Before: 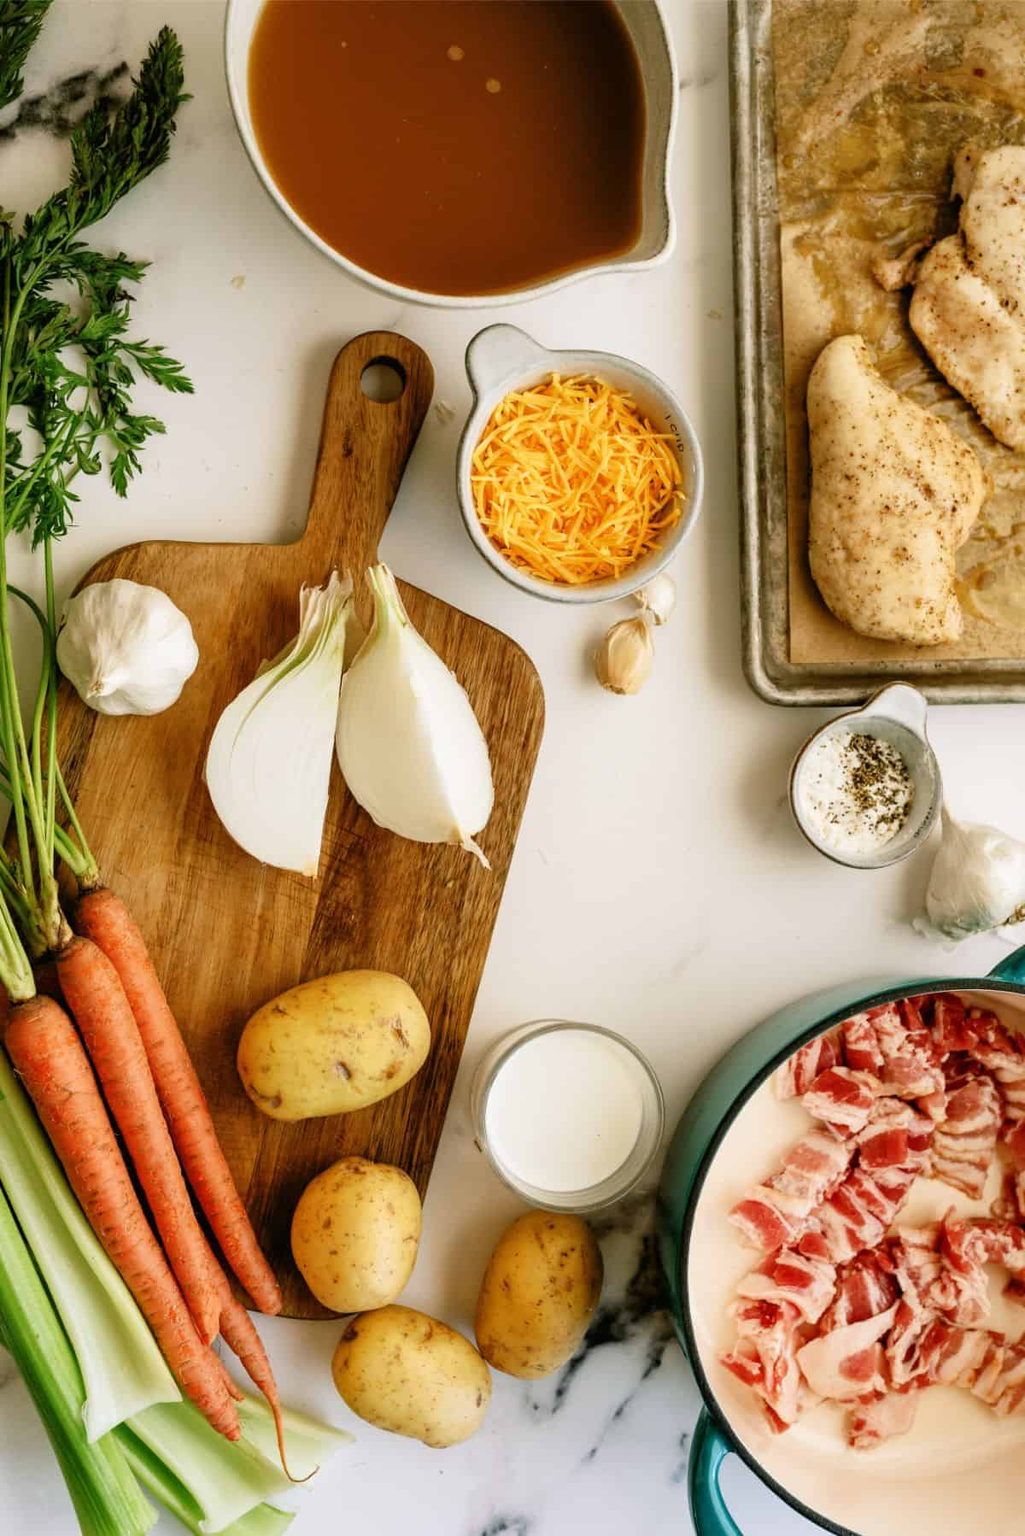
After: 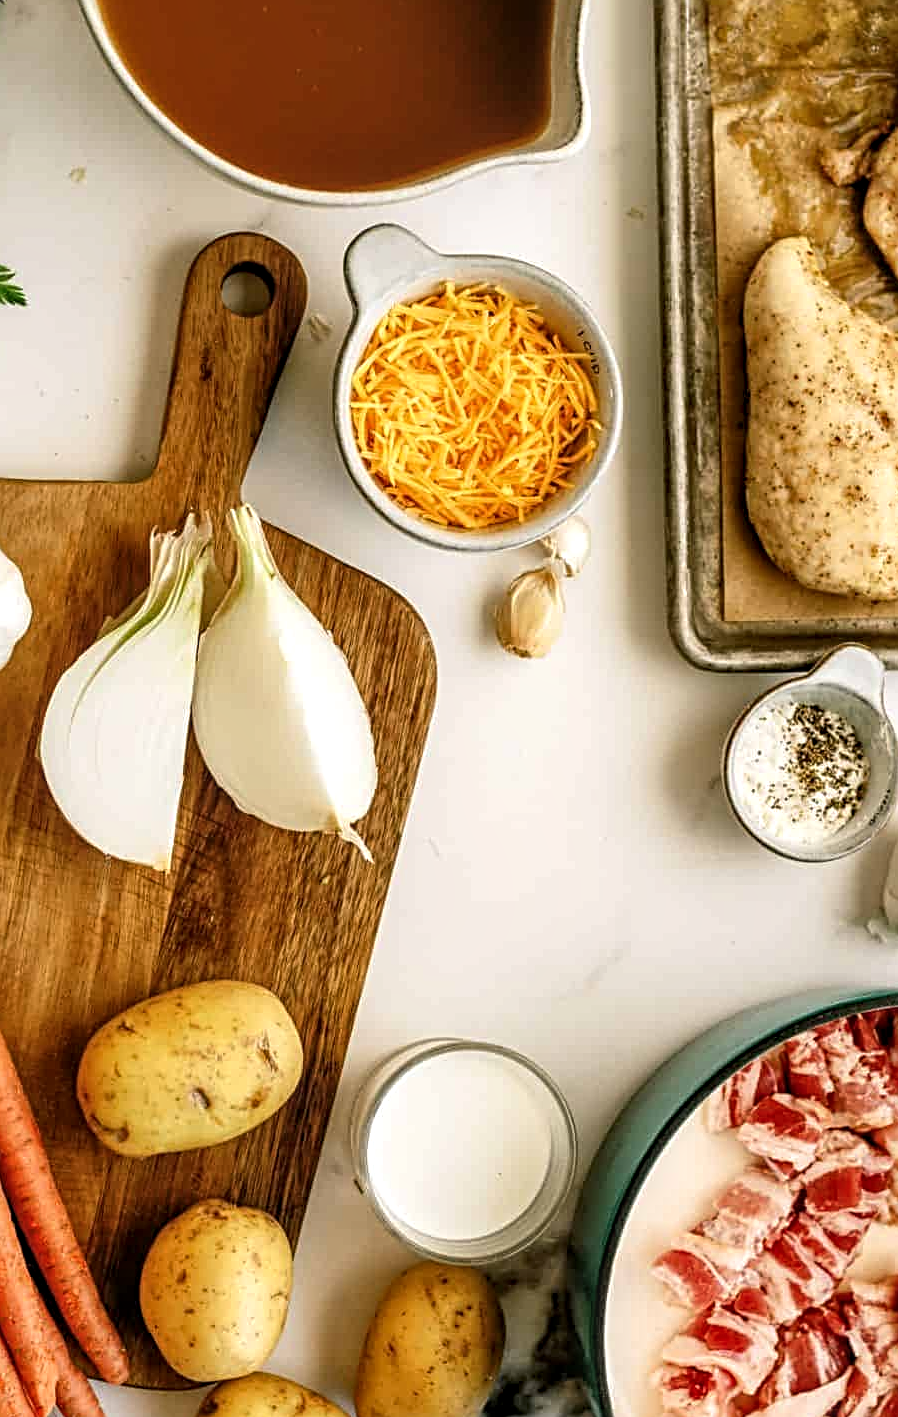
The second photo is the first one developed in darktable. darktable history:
color balance rgb: shadows lift › luminance -10%, highlights gain › luminance 10%, saturation formula JzAzBz (2021)
local contrast: detail 130%
sharpen: radius 3.119
crop: left 16.768%, top 8.653%, right 8.362%, bottom 12.485%
